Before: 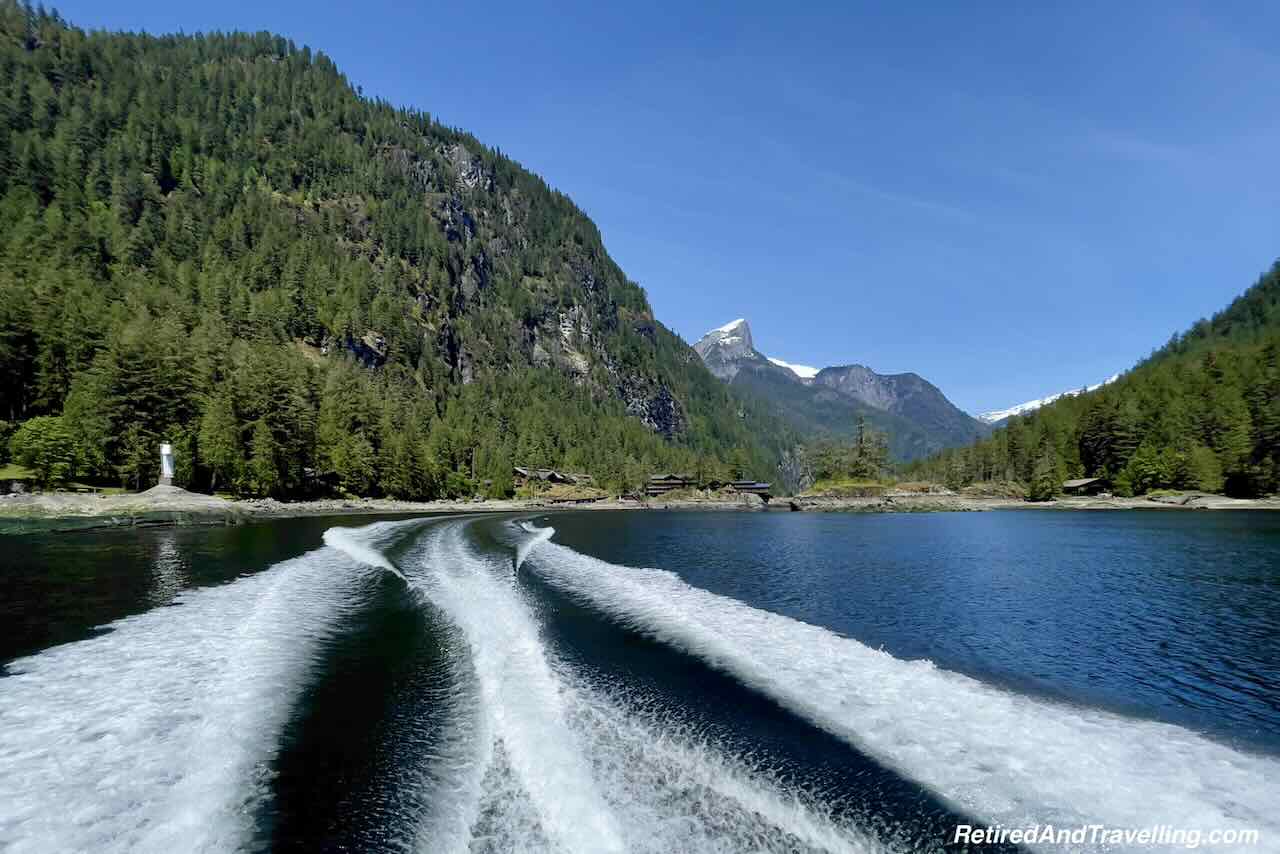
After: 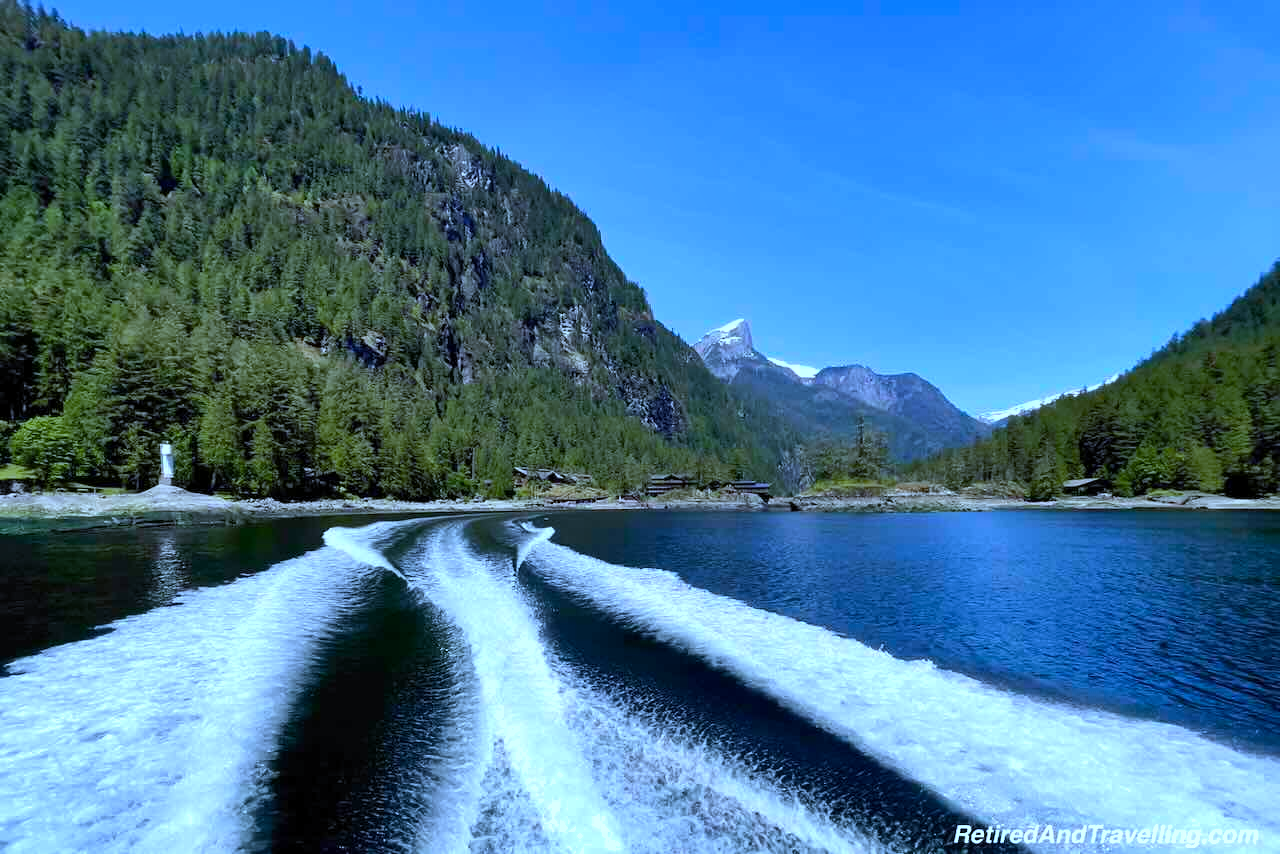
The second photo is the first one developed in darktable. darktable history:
white balance: red 0.871, blue 1.249
shadows and highlights: low approximation 0.01, soften with gaussian
tone equalizer: -8 EV -0.001 EV, -7 EV 0.001 EV, -6 EV -0.002 EV, -5 EV -0.003 EV, -4 EV -0.062 EV, -3 EV -0.222 EV, -2 EV -0.267 EV, -1 EV 0.105 EV, +0 EV 0.303 EV
